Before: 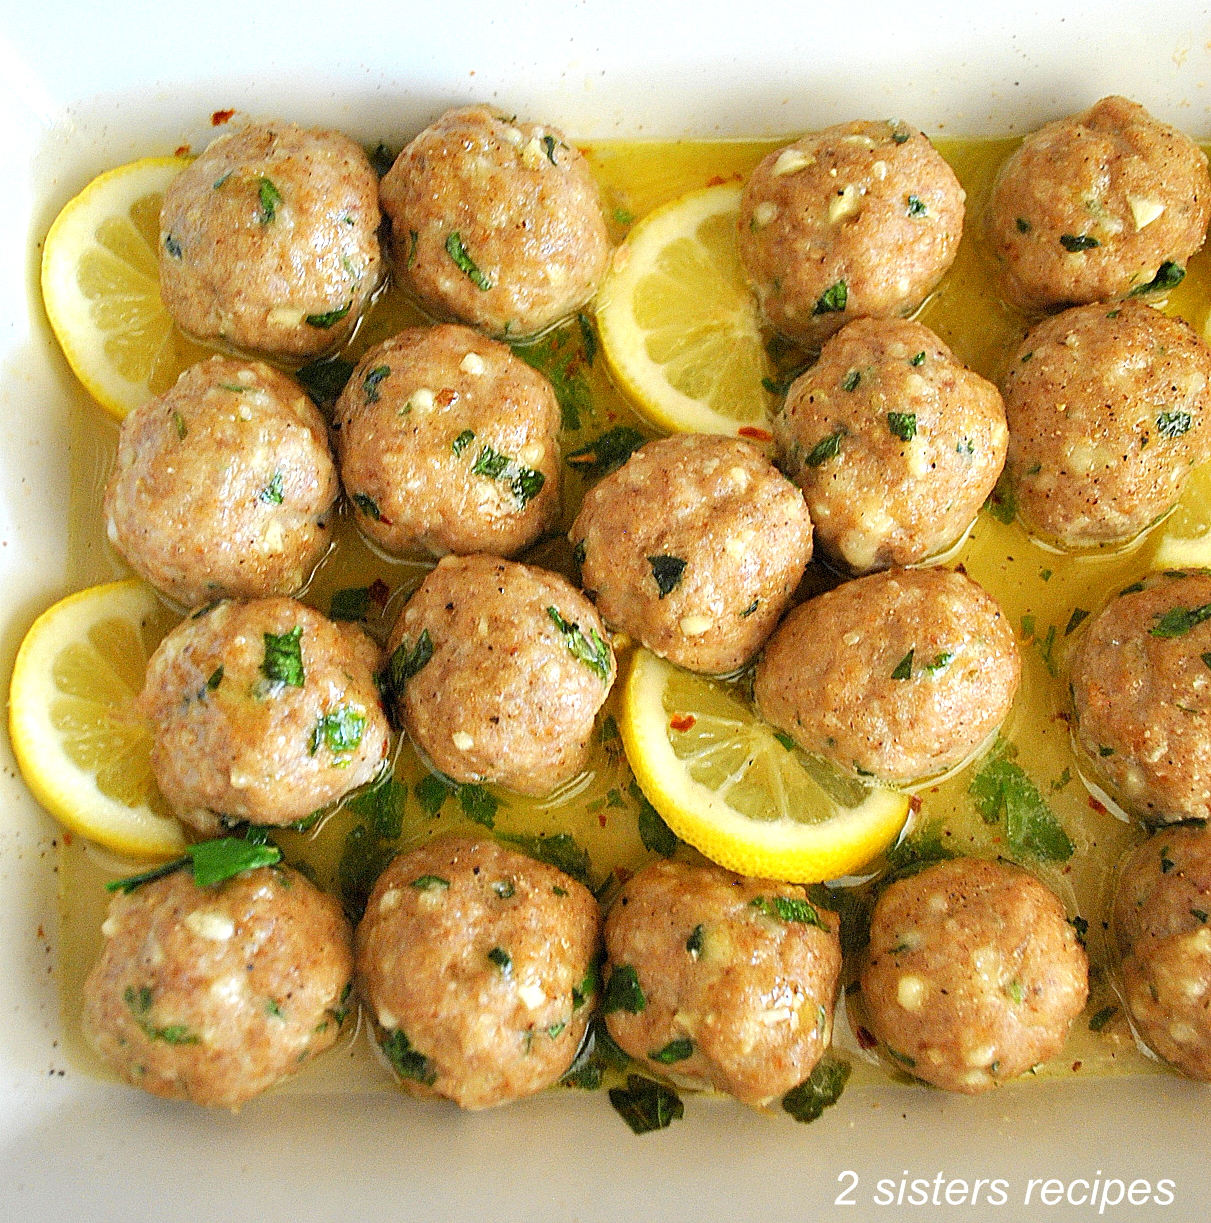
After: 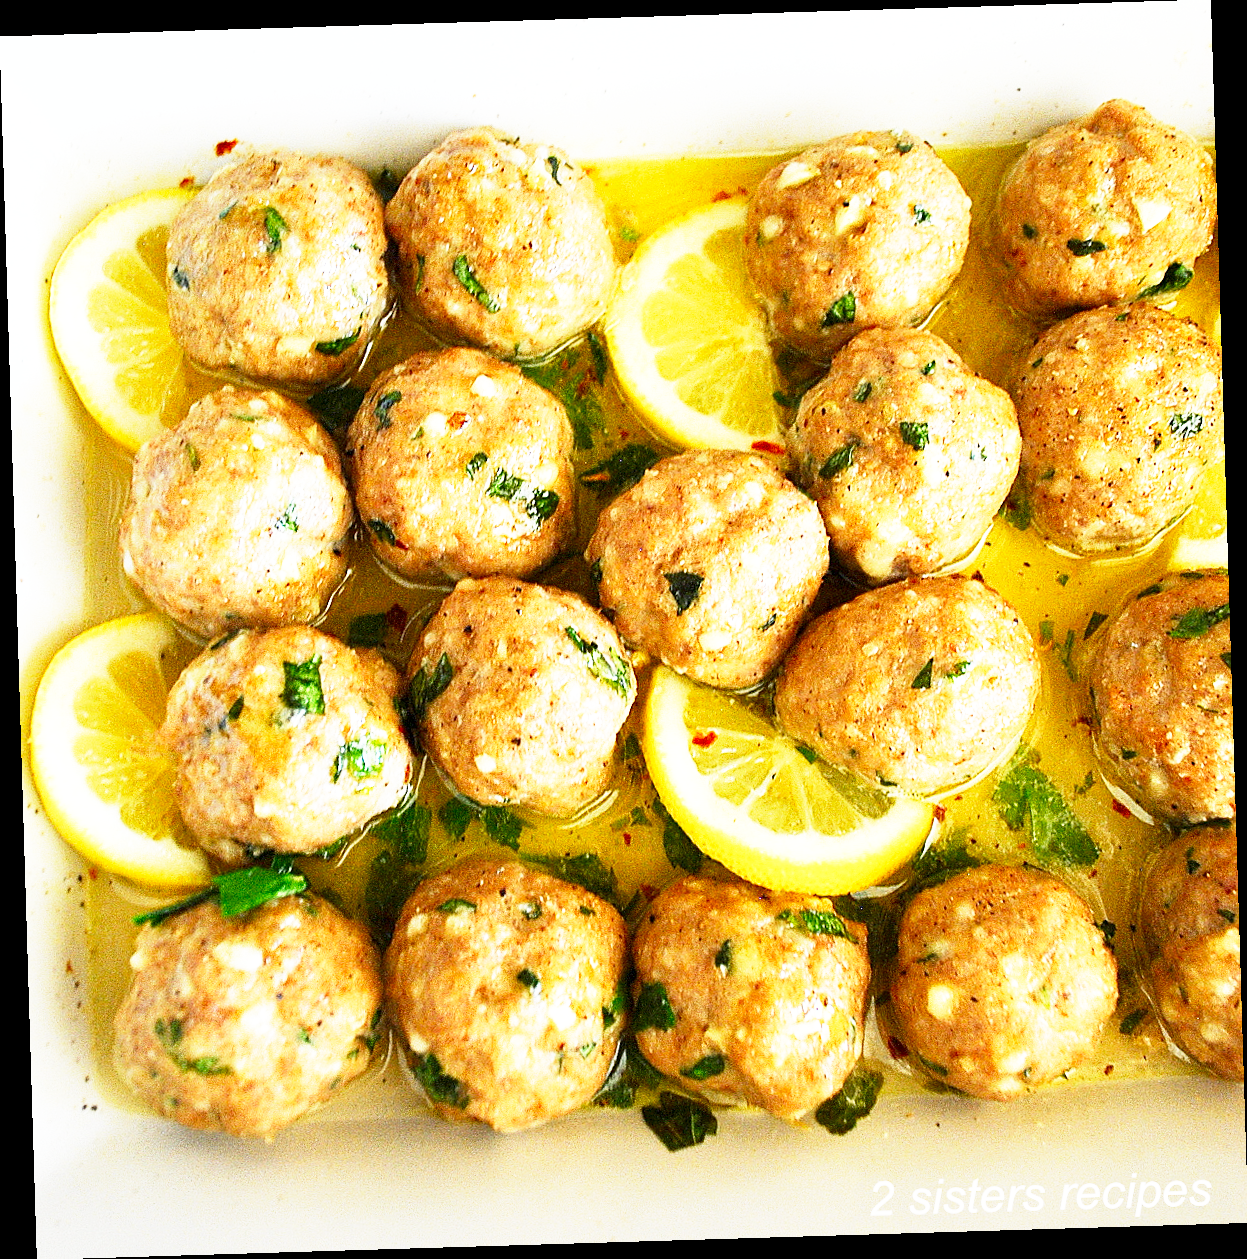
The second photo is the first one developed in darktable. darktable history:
base curve: curves: ch0 [(0, 0) (0.495, 0.917) (1, 1)], preserve colors none
contrast brightness saturation: brightness -0.2, saturation 0.08
rotate and perspective: rotation -1.75°, automatic cropping off
